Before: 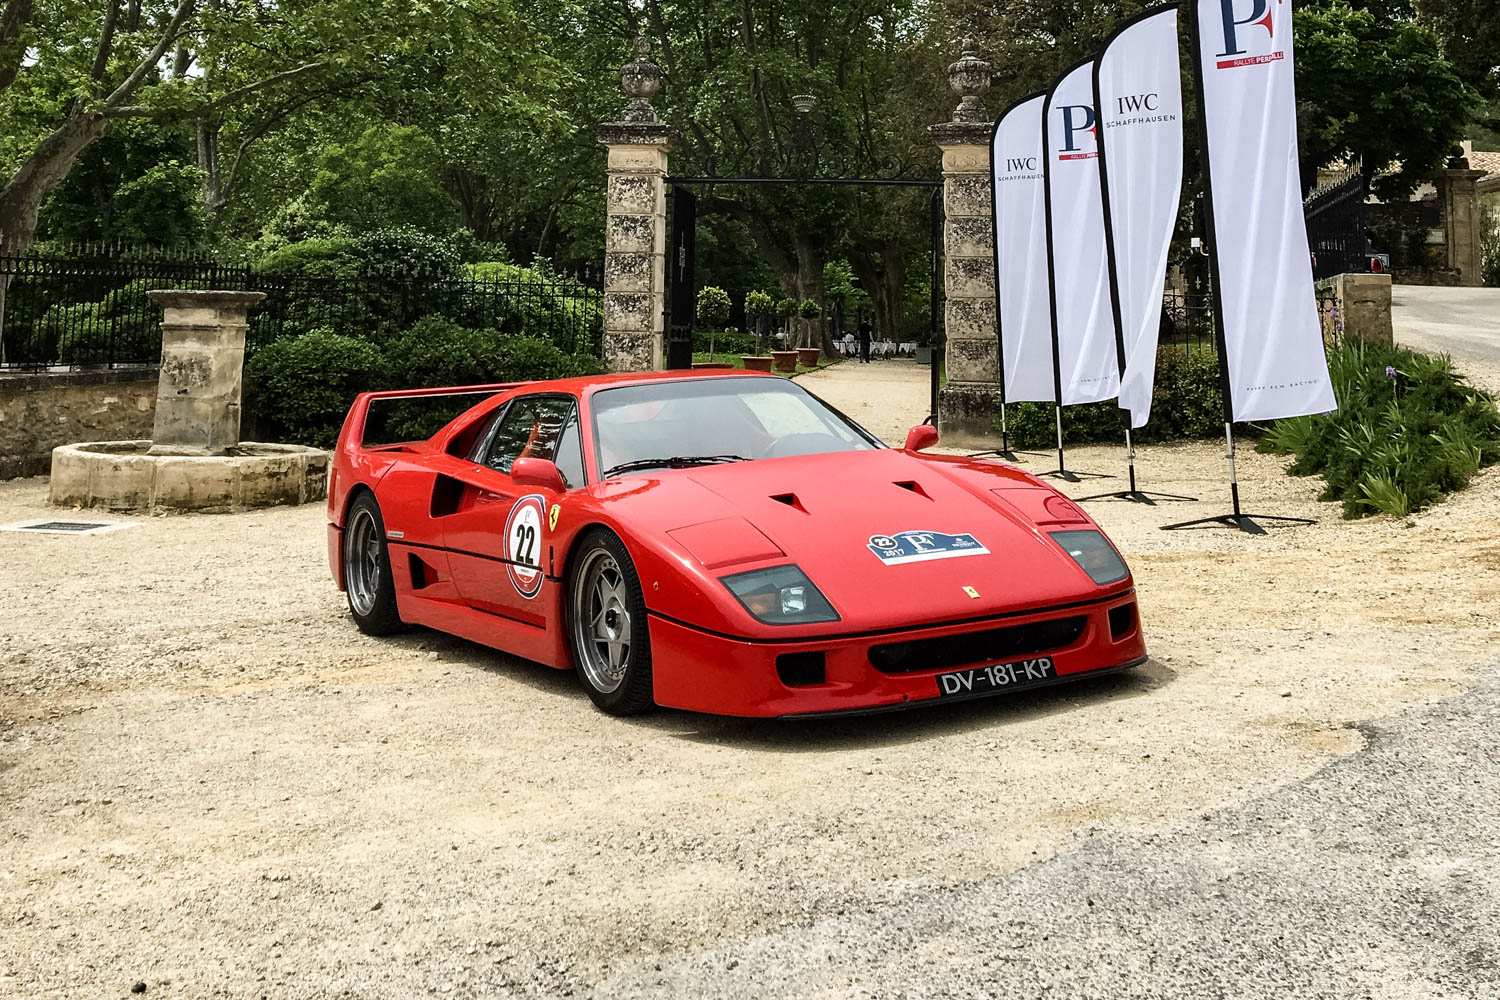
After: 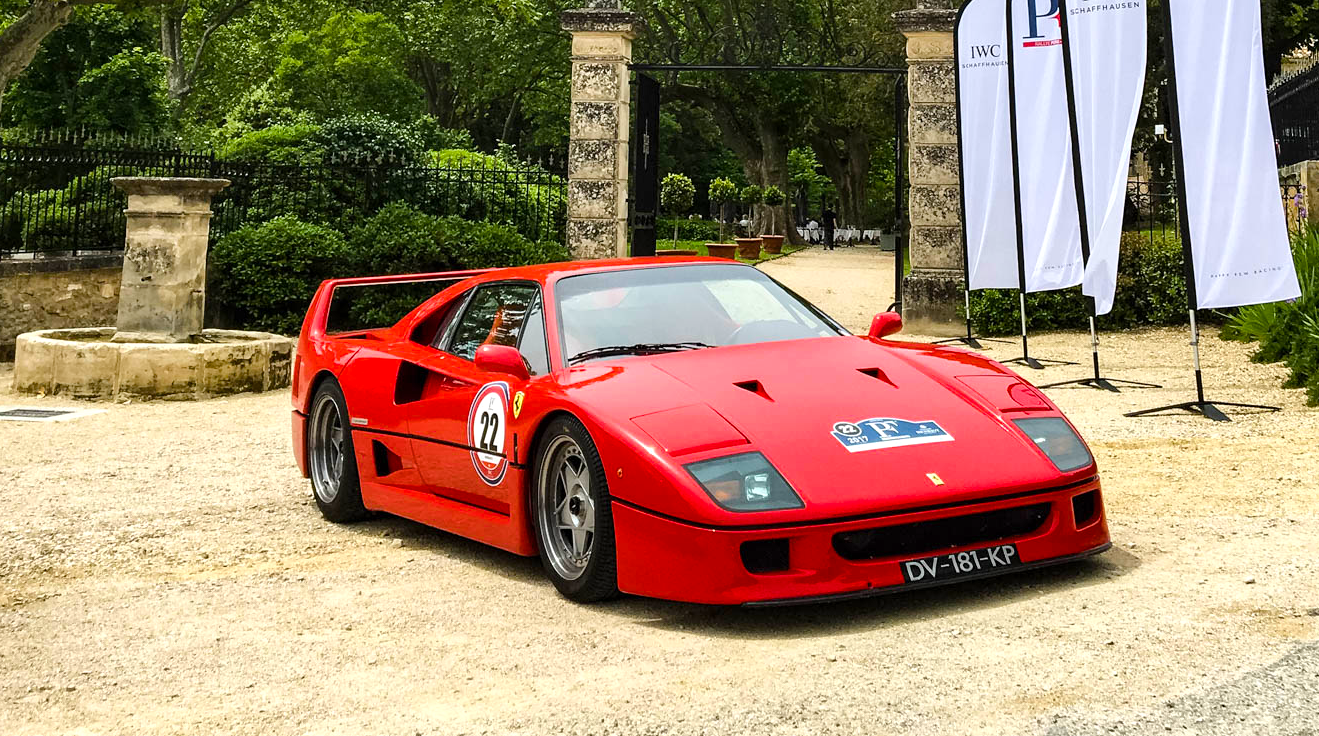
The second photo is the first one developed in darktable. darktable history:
crop and rotate: left 2.425%, top 11.305%, right 9.6%, bottom 15.08%
color balance rgb: perceptual saturation grading › global saturation 25%, perceptual brilliance grading › mid-tones 10%, perceptual brilliance grading › shadows 15%, global vibrance 20%
tone equalizer: on, module defaults
exposure: exposure 0.197 EV, compensate highlight preservation false
